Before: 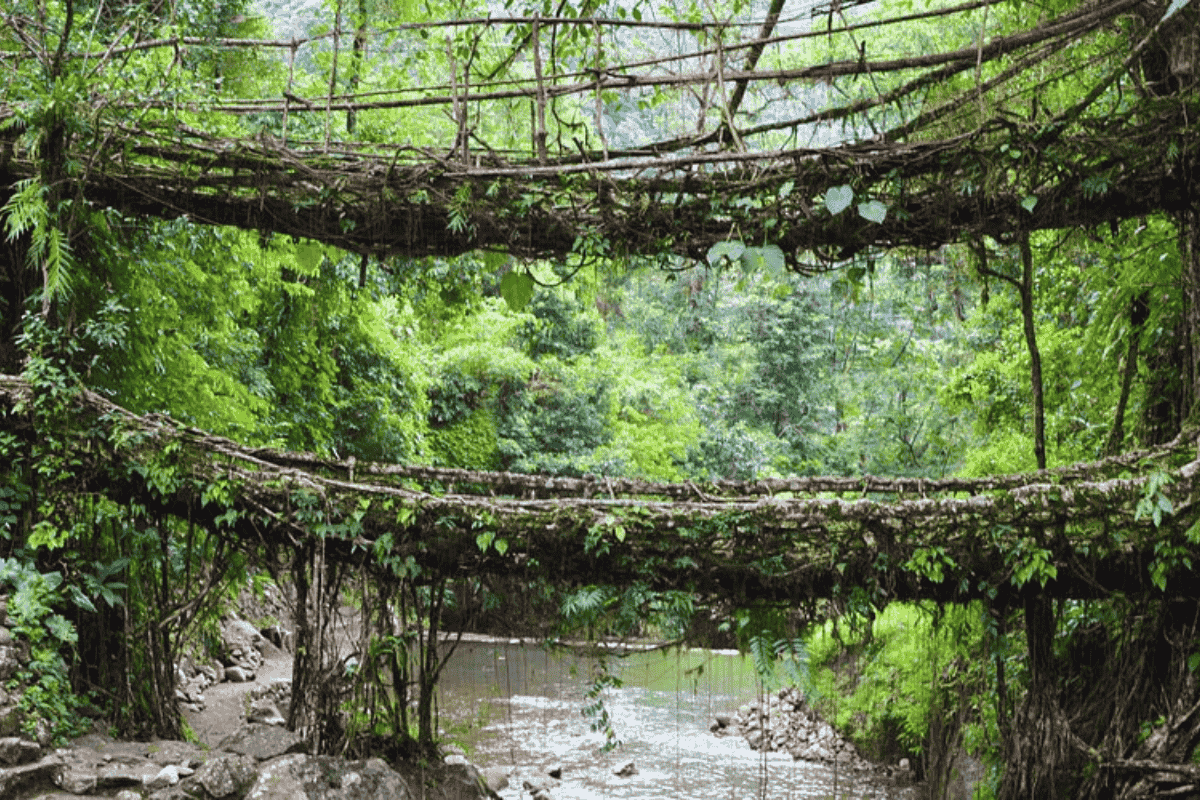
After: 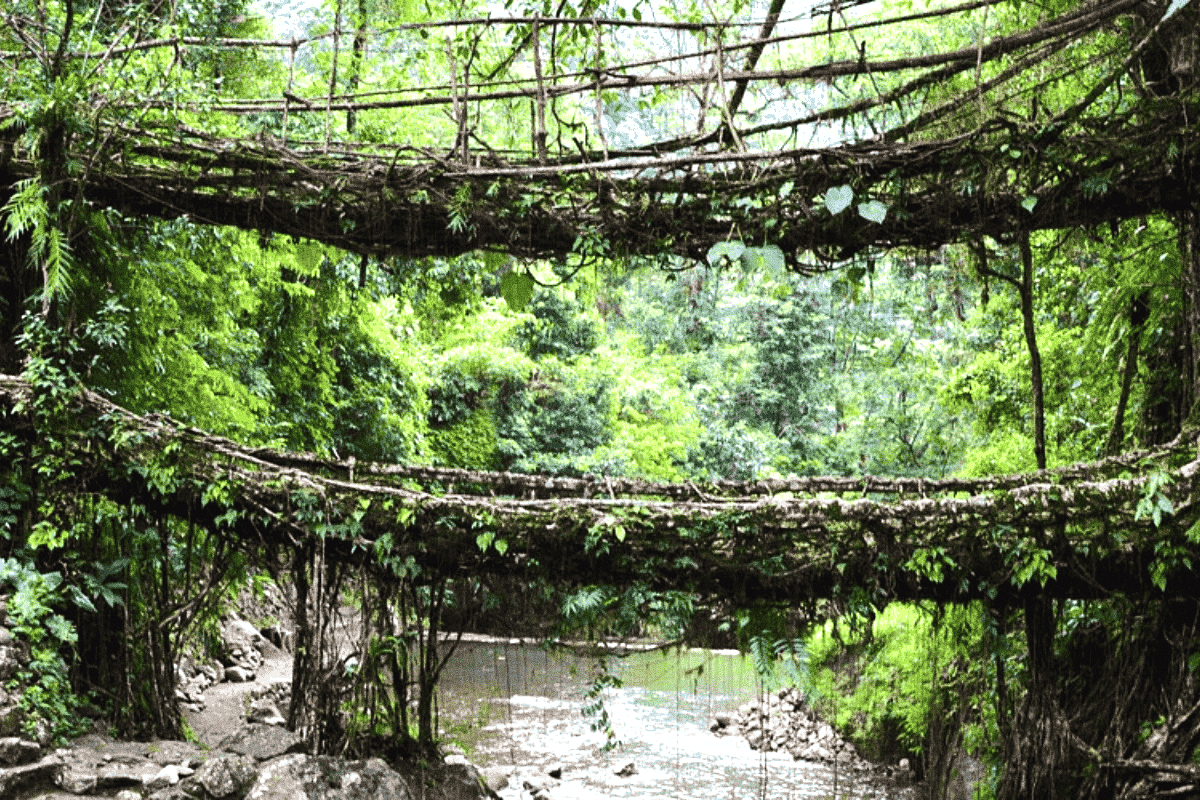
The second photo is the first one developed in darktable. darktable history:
grain: coarseness 11.82 ISO, strength 36.67%, mid-tones bias 74.17%
tone equalizer: -8 EV -0.75 EV, -7 EV -0.7 EV, -6 EV -0.6 EV, -5 EV -0.4 EV, -3 EV 0.4 EV, -2 EV 0.6 EV, -1 EV 0.7 EV, +0 EV 0.75 EV, edges refinement/feathering 500, mask exposure compensation -1.57 EV, preserve details no
